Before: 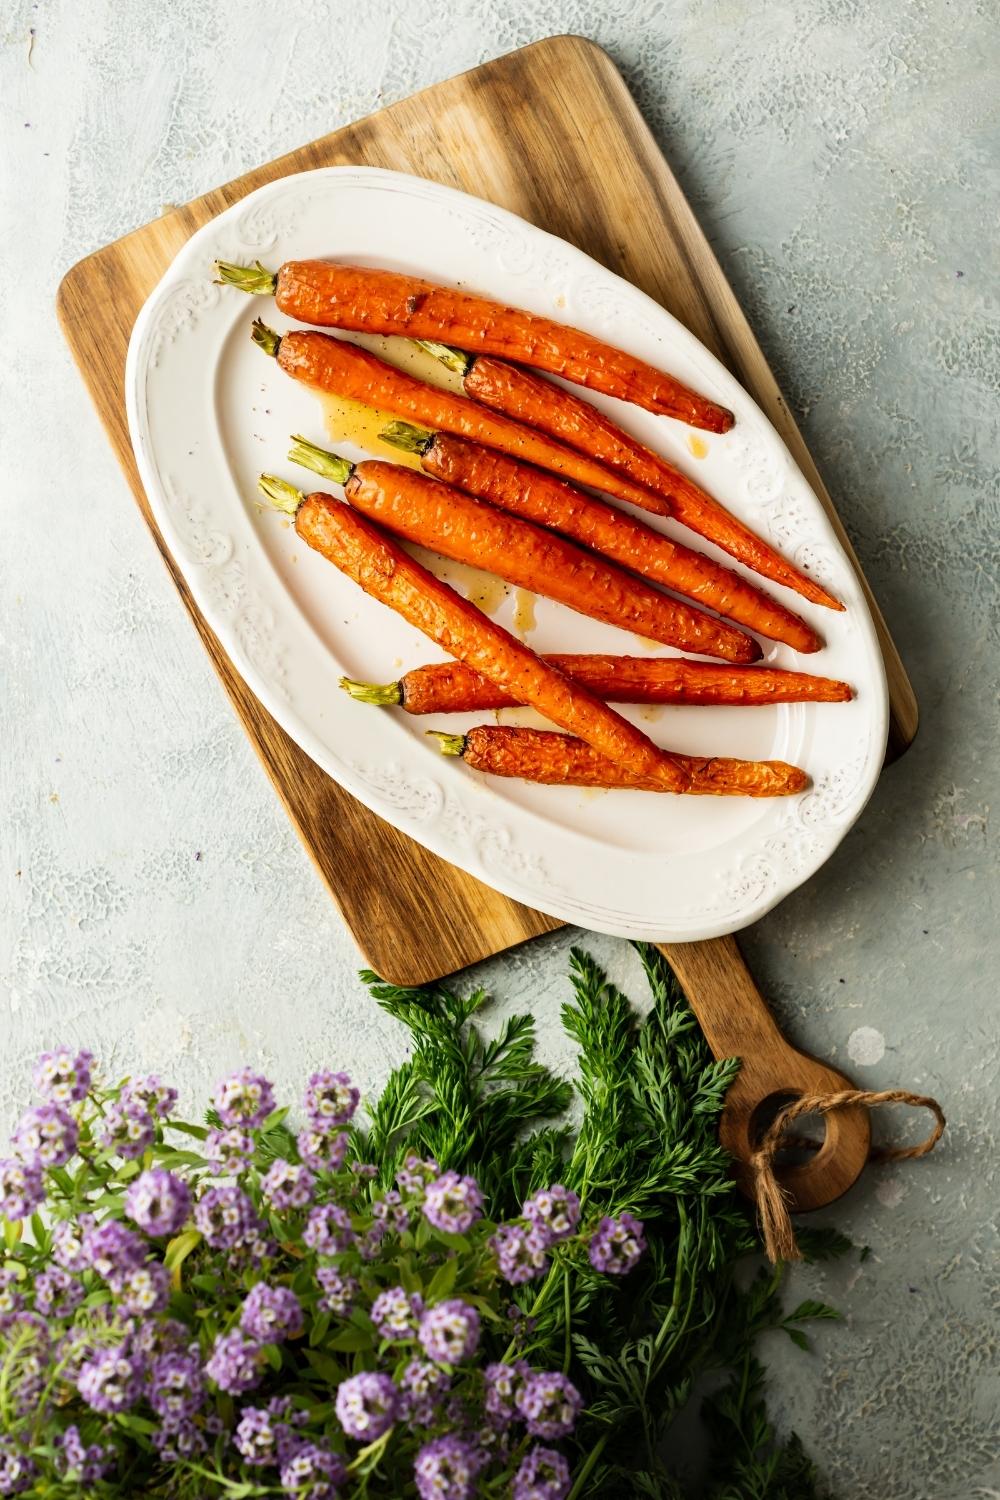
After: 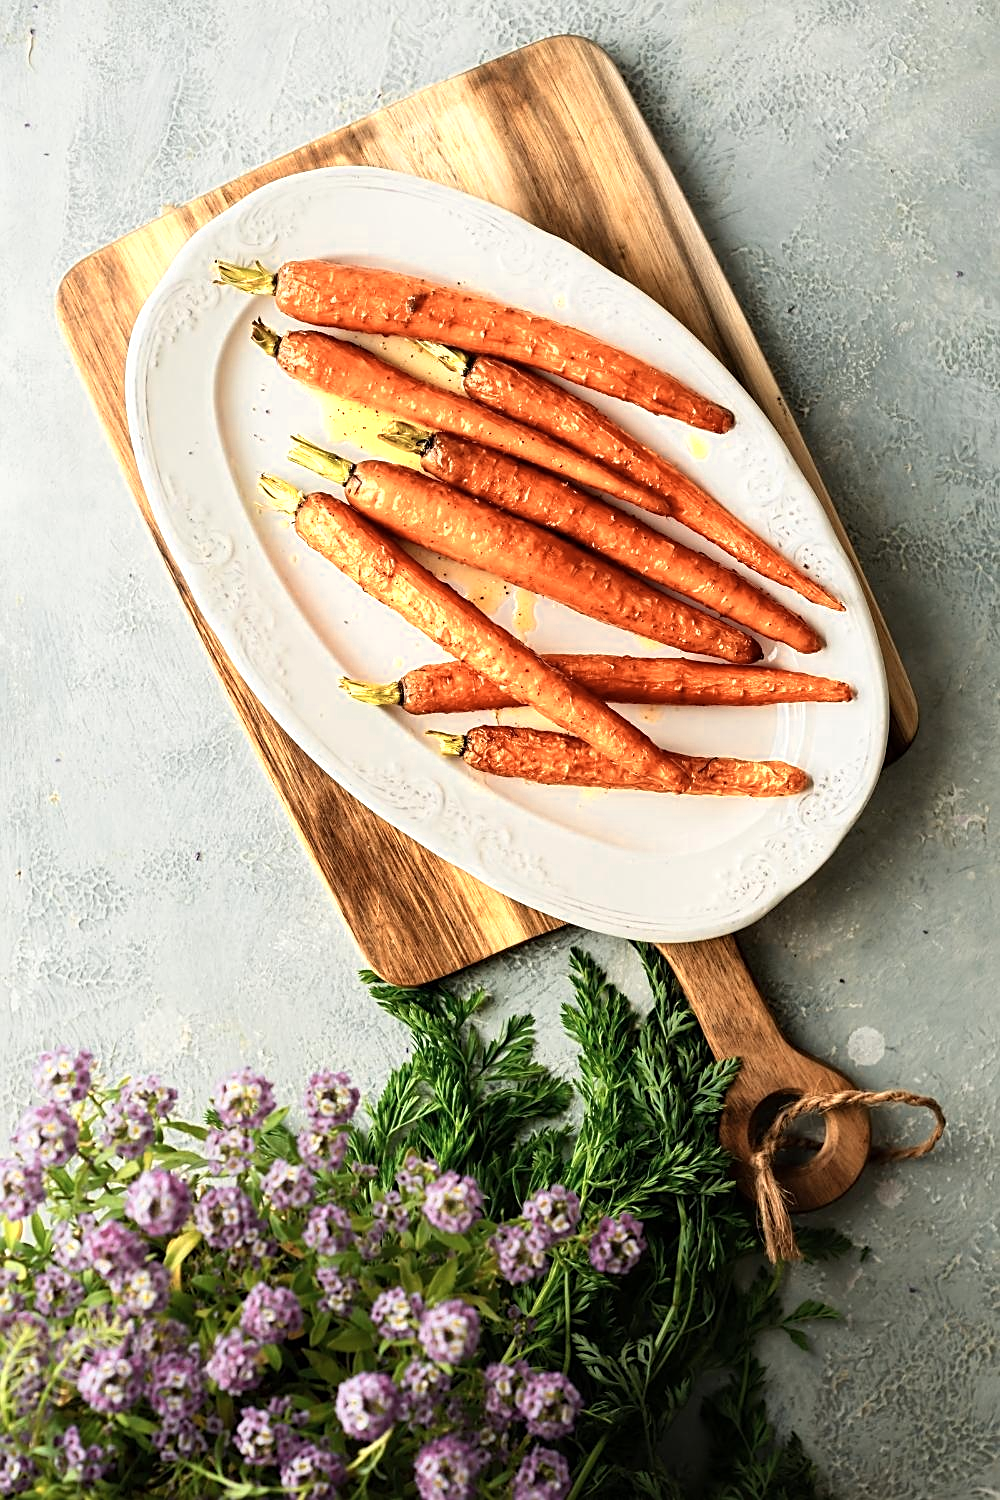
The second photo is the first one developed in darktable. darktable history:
sharpen: on, module defaults
color zones: curves: ch0 [(0.018, 0.548) (0.224, 0.64) (0.425, 0.447) (0.675, 0.575) (0.732, 0.579)]; ch1 [(0.066, 0.487) (0.25, 0.5) (0.404, 0.43) (0.75, 0.421) (0.956, 0.421)]; ch2 [(0.044, 0.561) (0.215, 0.465) (0.399, 0.544) (0.465, 0.548) (0.614, 0.447) (0.724, 0.43) (0.882, 0.623) (0.956, 0.632)]
